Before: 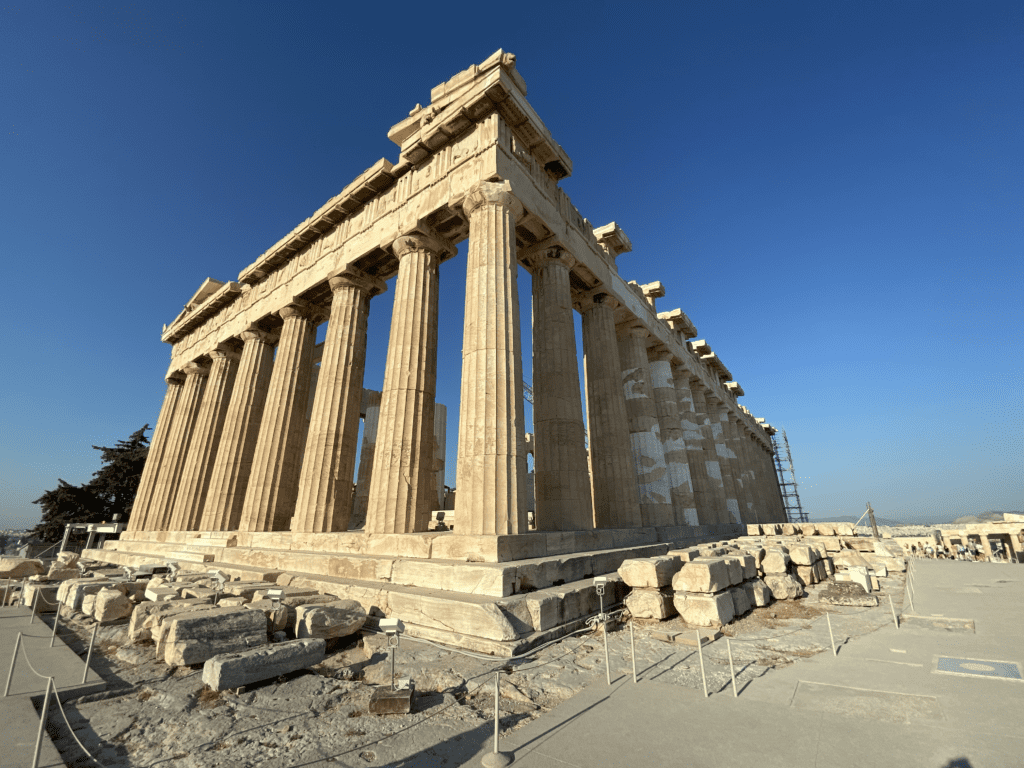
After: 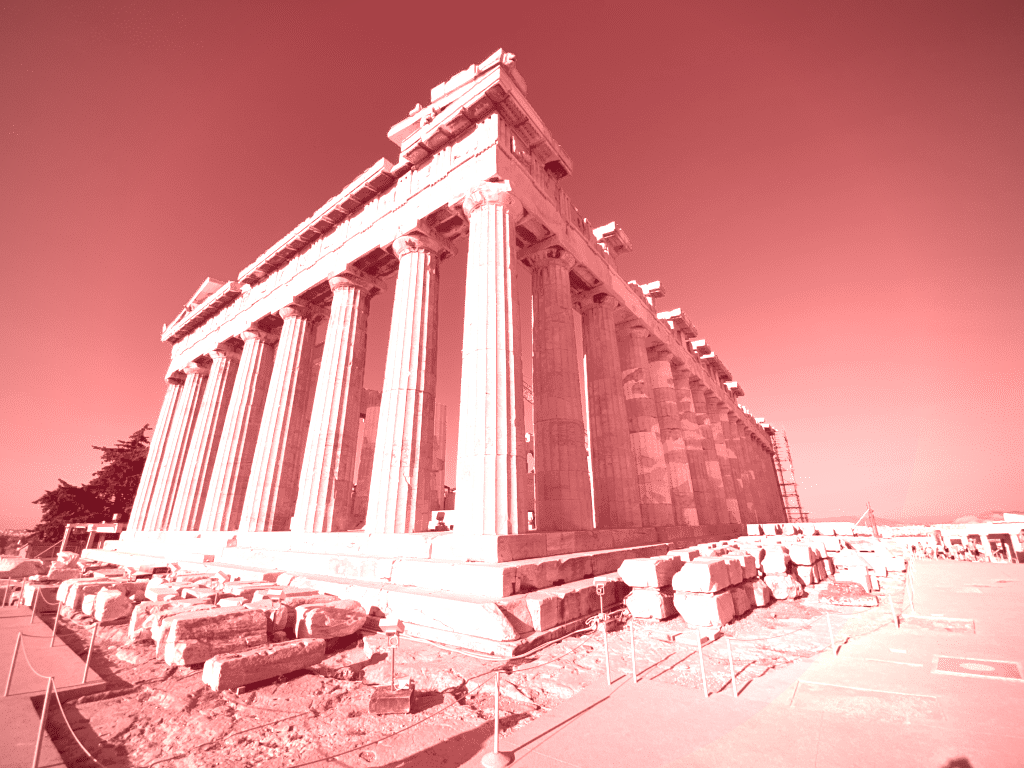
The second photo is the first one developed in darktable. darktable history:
white balance: red 2.292, blue 1.128
exposure: black level correction -0.015, exposure -0.5 EV, compensate highlight preservation false
color correction: saturation 0.5
colorize: saturation 60%, source mix 100% | blend: blend mode average, opacity 100%; mask: uniform (no mask)
vignetting: saturation 0, unbound false | blend: blend mode overlay, opacity 100%; mask: uniform (no mask)
